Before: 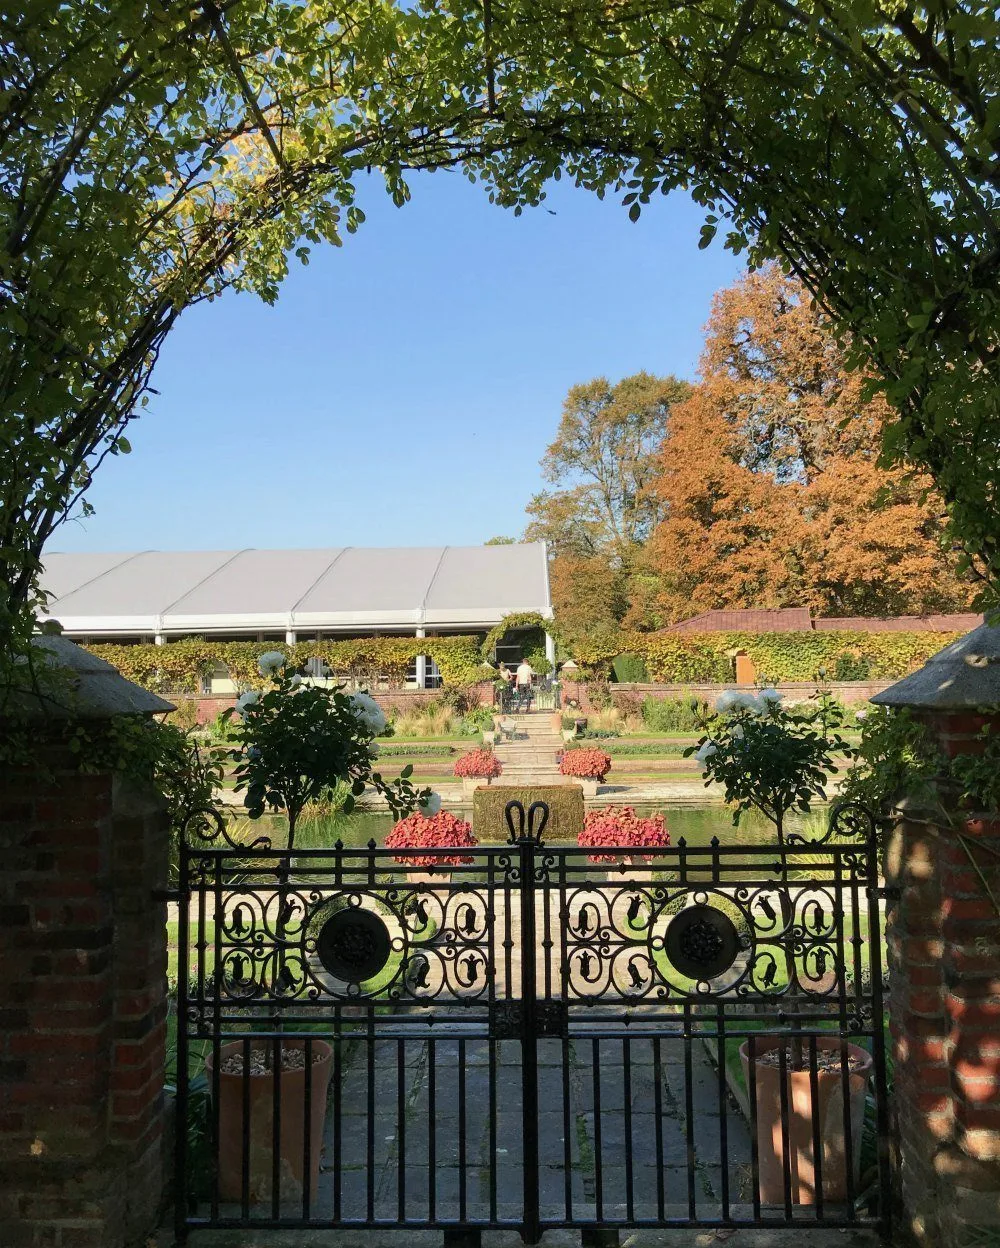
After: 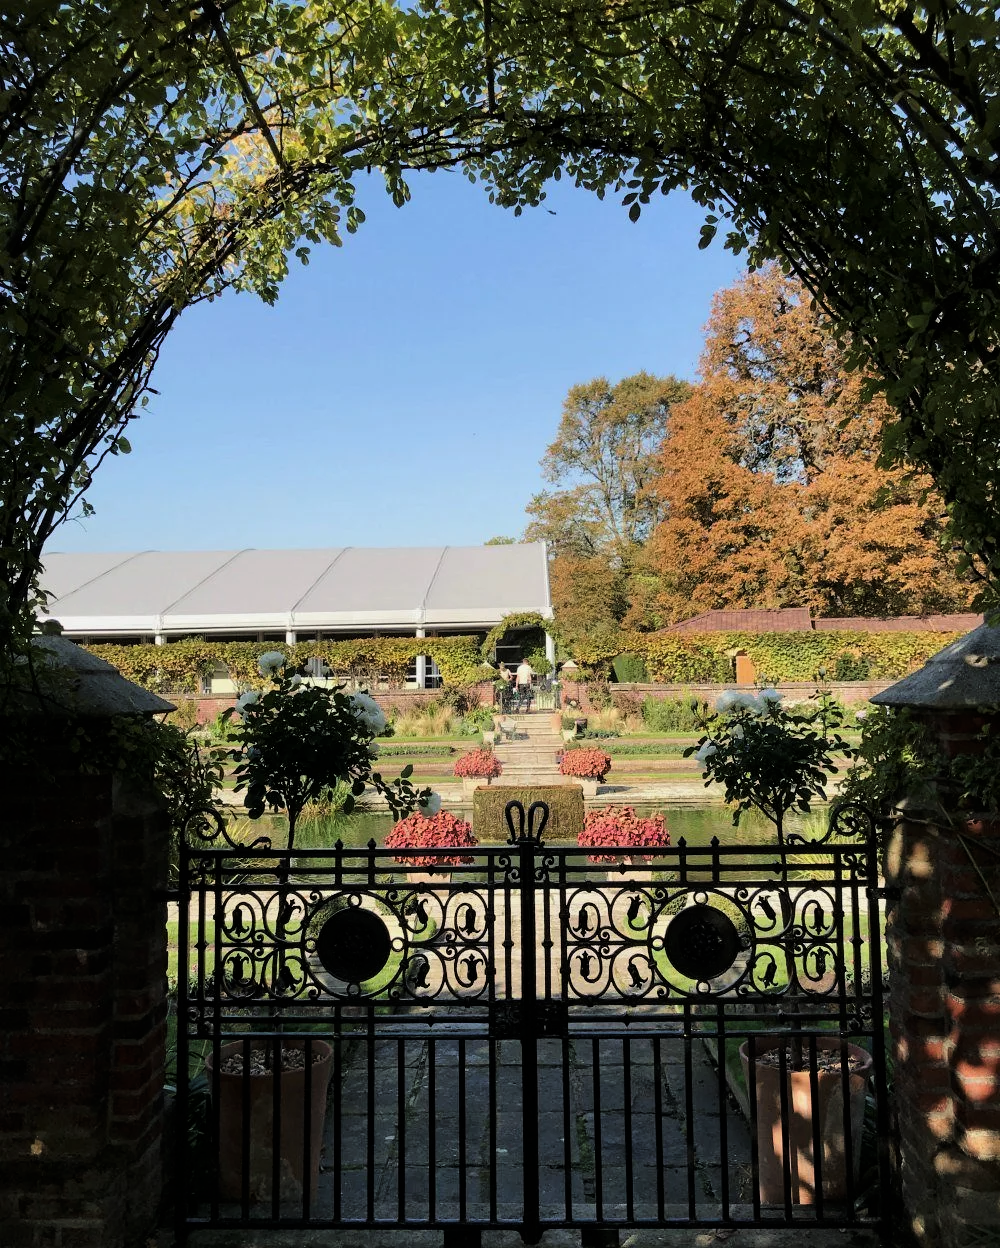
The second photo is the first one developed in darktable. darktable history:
tone curve: curves: ch0 [(0, 0) (0.068, 0.012) (0.183, 0.089) (0.341, 0.283) (0.547, 0.532) (0.828, 0.815) (1, 0.983)]; ch1 [(0, 0) (0.23, 0.166) (0.34, 0.308) (0.371, 0.337) (0.429, 0.411) (0.477, 0.462) (0.499, 0.498) (0.529, 0.537) (0.559, 0.582) (0.743, 0.798) (1, 1)]; ch2 [(0, 0) (0.431, 0.414) (0.498, 0.503) (0.524, 0.528) (0.568, 0.546) (0.6, 0.597) (0.634, 0.645) (0.728, 0.742) (1, 1)], color space Lab, linked channels, preserve colors none
